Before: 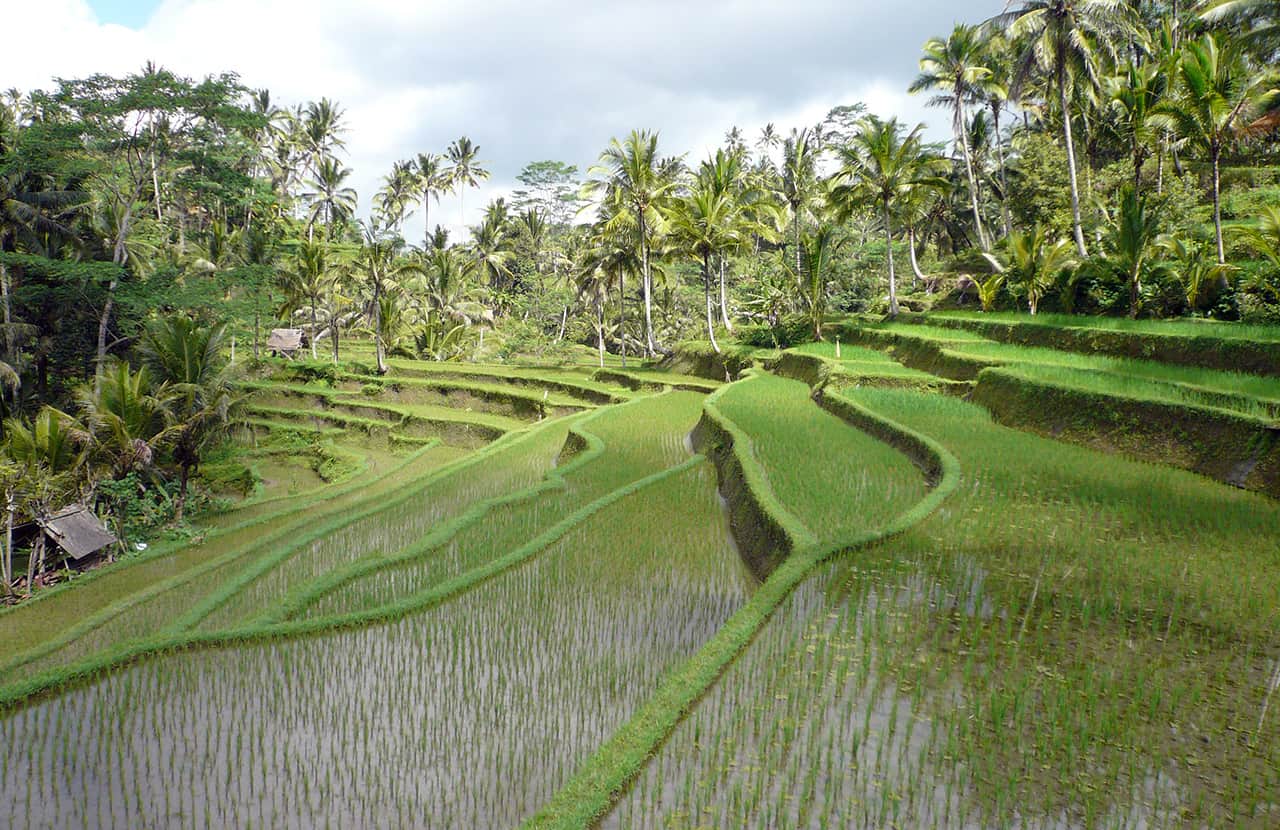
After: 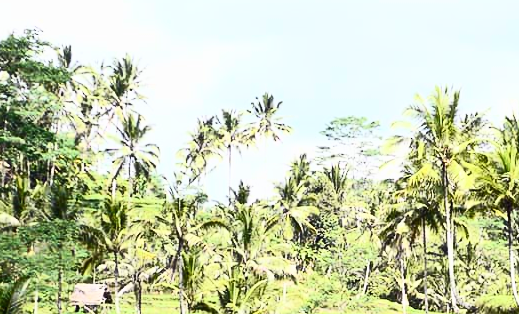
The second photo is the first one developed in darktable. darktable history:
white balance: emerald 1
filmic rgb: black relative exposure -11.35 EV, white relative exposure 3.22 EV, hardness 6.76, color science v6 (2022)
contrast brightness saturation: contrast 0.62, brightness 0.34, saturation 0.14
crop: left 15.452%, top 5.459%, right 43.956%, bottom 56.62%
